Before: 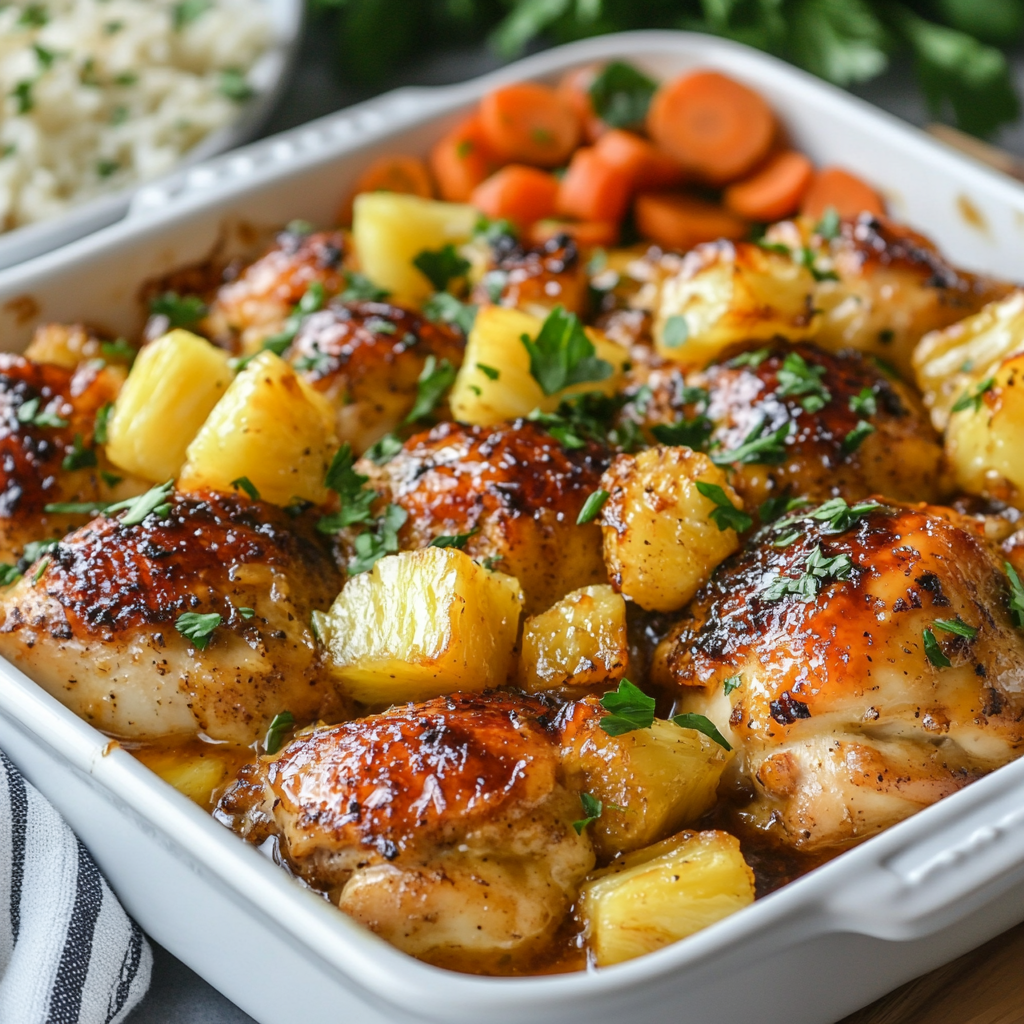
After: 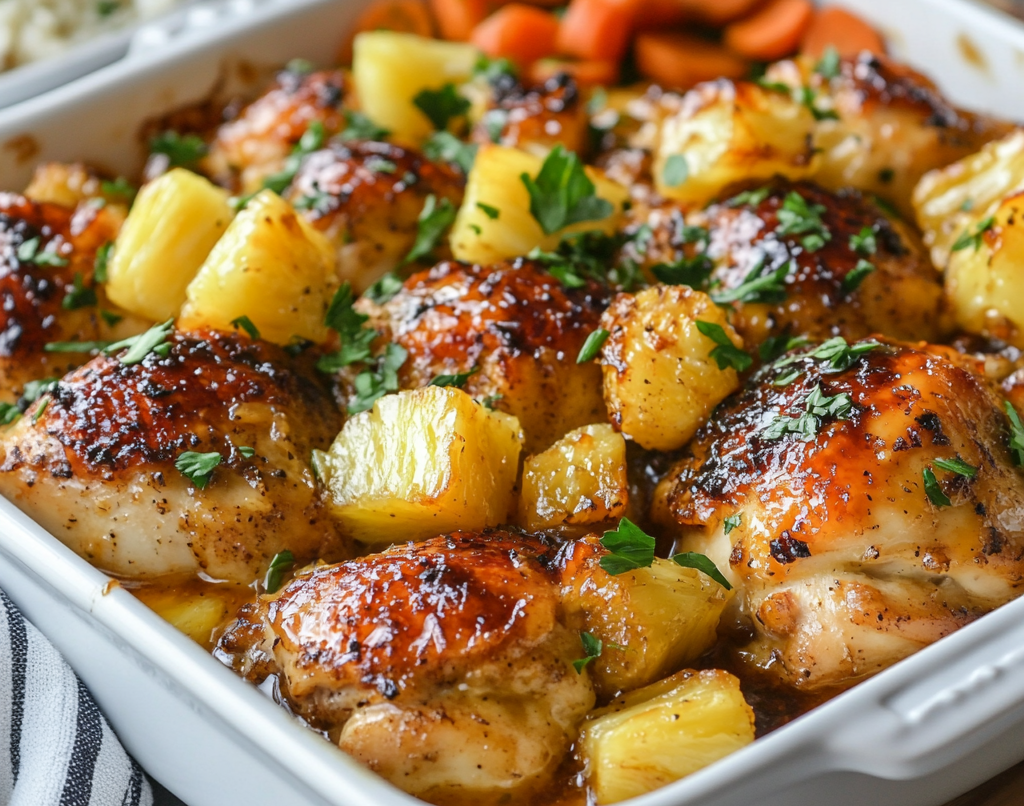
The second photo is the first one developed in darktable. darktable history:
crop and rotate: top 15.751%, bottom 5.537%
